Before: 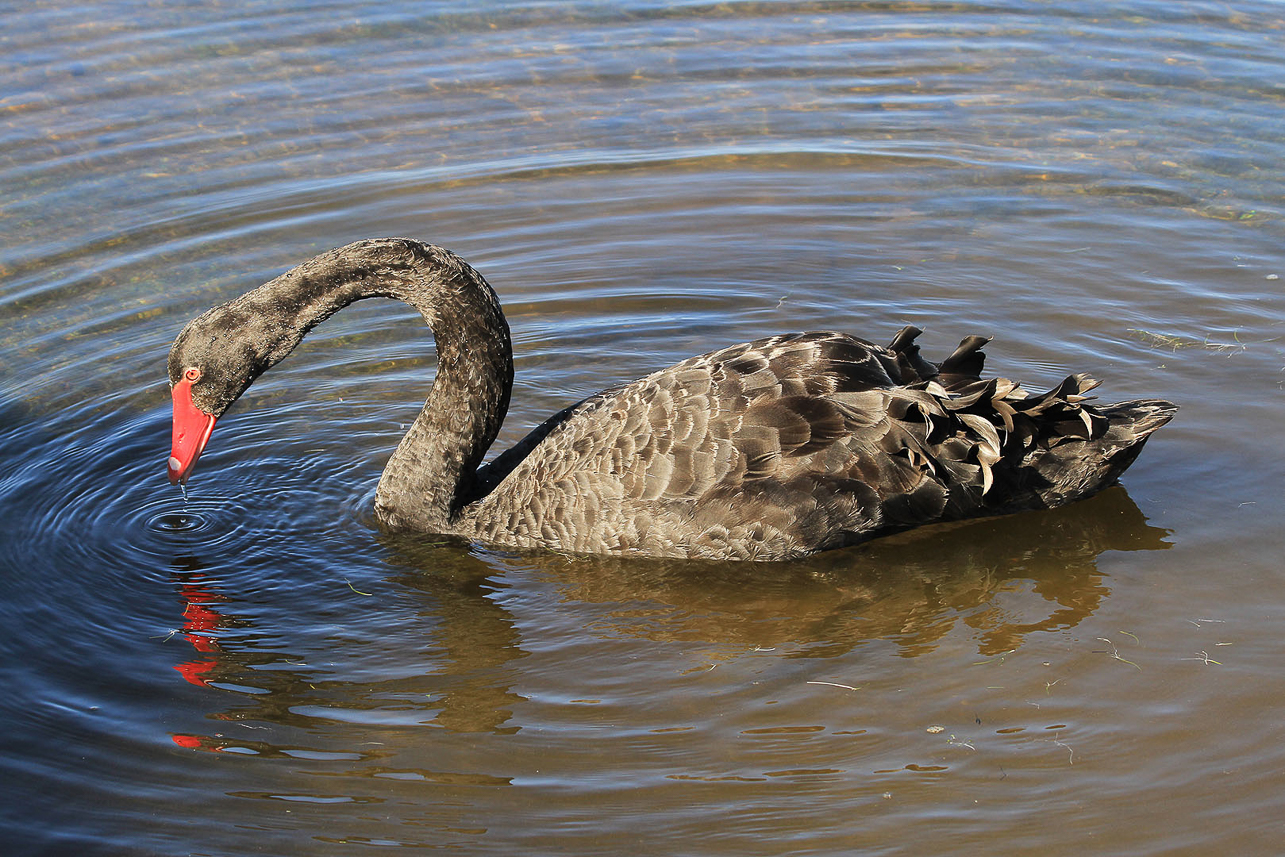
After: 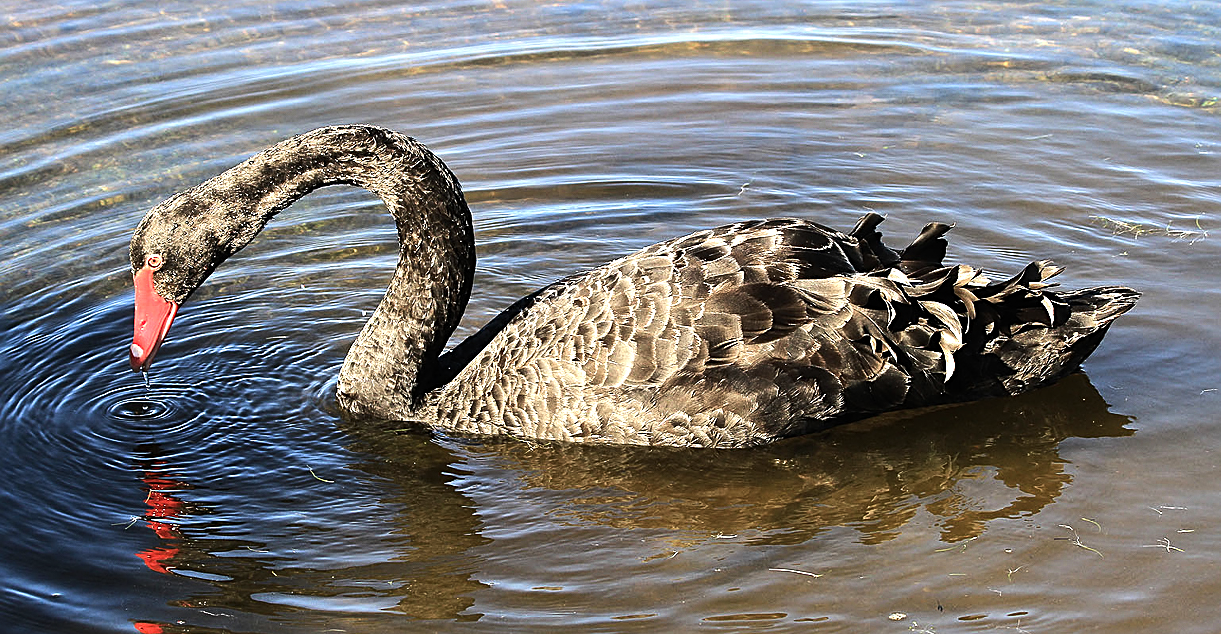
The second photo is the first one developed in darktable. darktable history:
sharpen: on, module defaults
tone equalizer: -8 EV -1.08 EV, -7 EV -1.01 EV, -6 EV -0.867 EV, -5 EV -0.578 EV, -3 EV 0.578 EV, -2 EV 0.867 EV, -1 EV 1.01 EV, +0 EV 1.08 EV, edges refinement/feathering 500, mask exposure compensation -1.57 EV, preserve details no
crop and rotate: left 2.991%, top 13.302%, right 1.981%, bottom 12.636%
